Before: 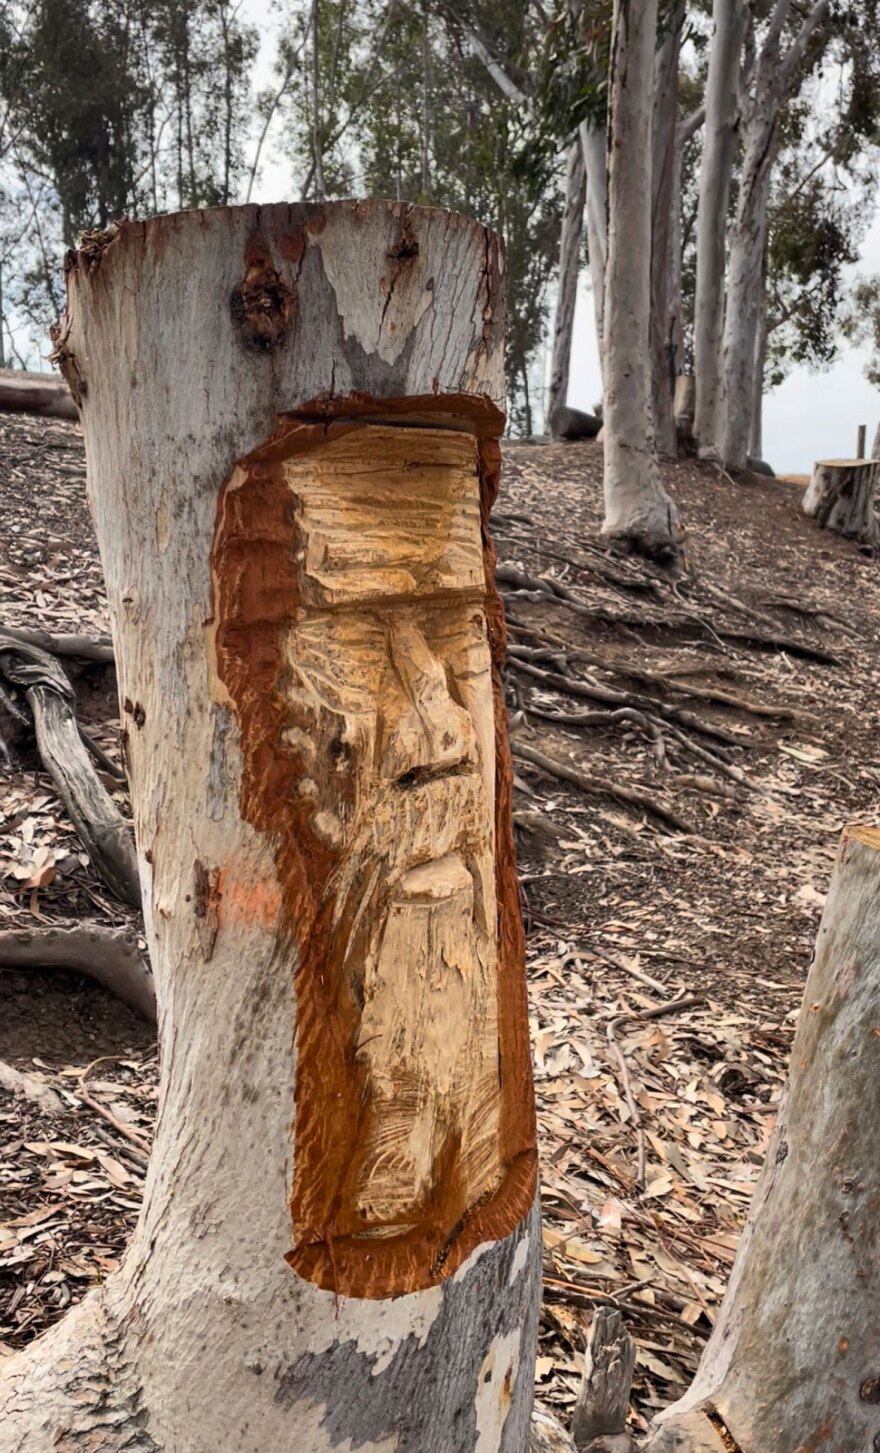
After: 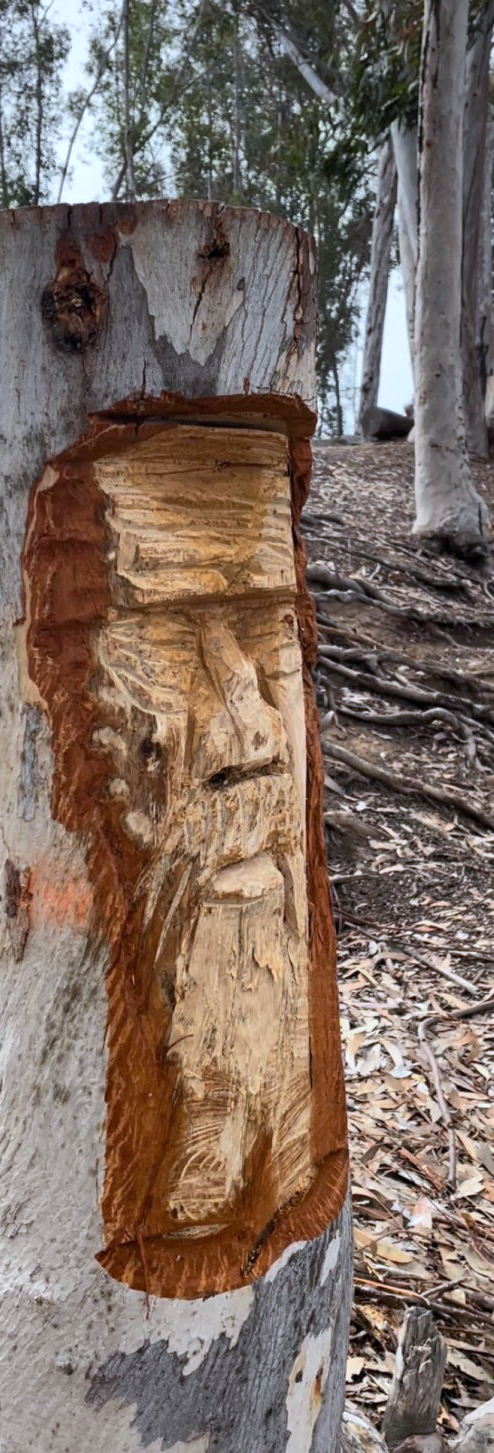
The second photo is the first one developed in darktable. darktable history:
crop: left 21.579%, right 22.193%
color calibration: x 0.37, y 0.377, temperature 4299.17 K
